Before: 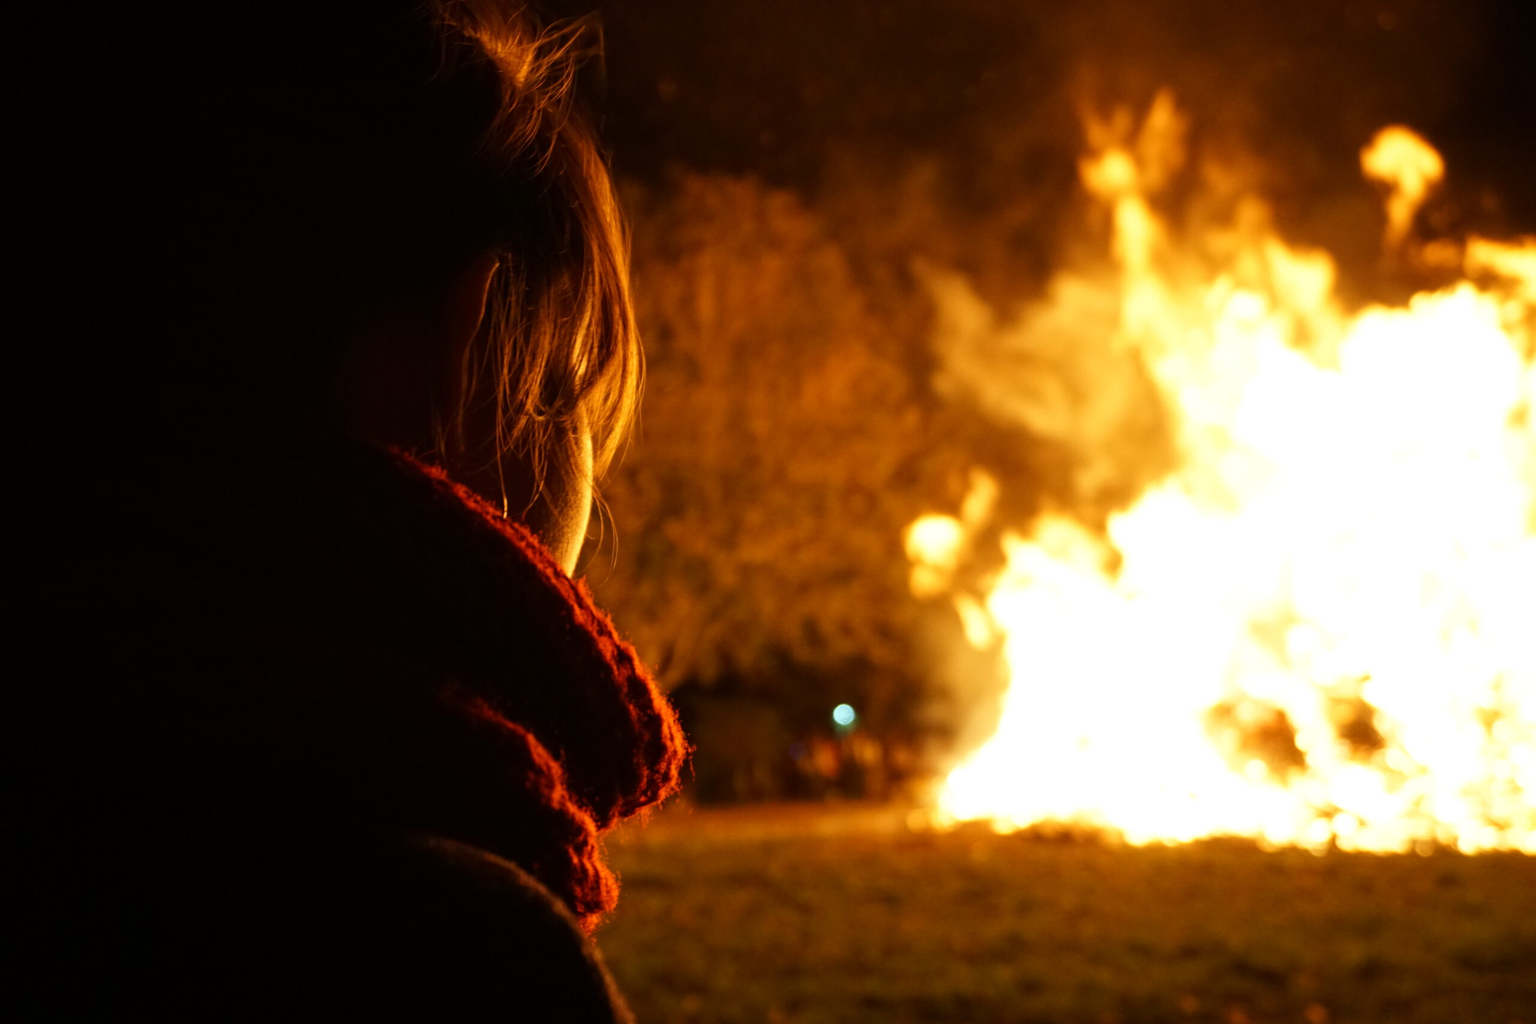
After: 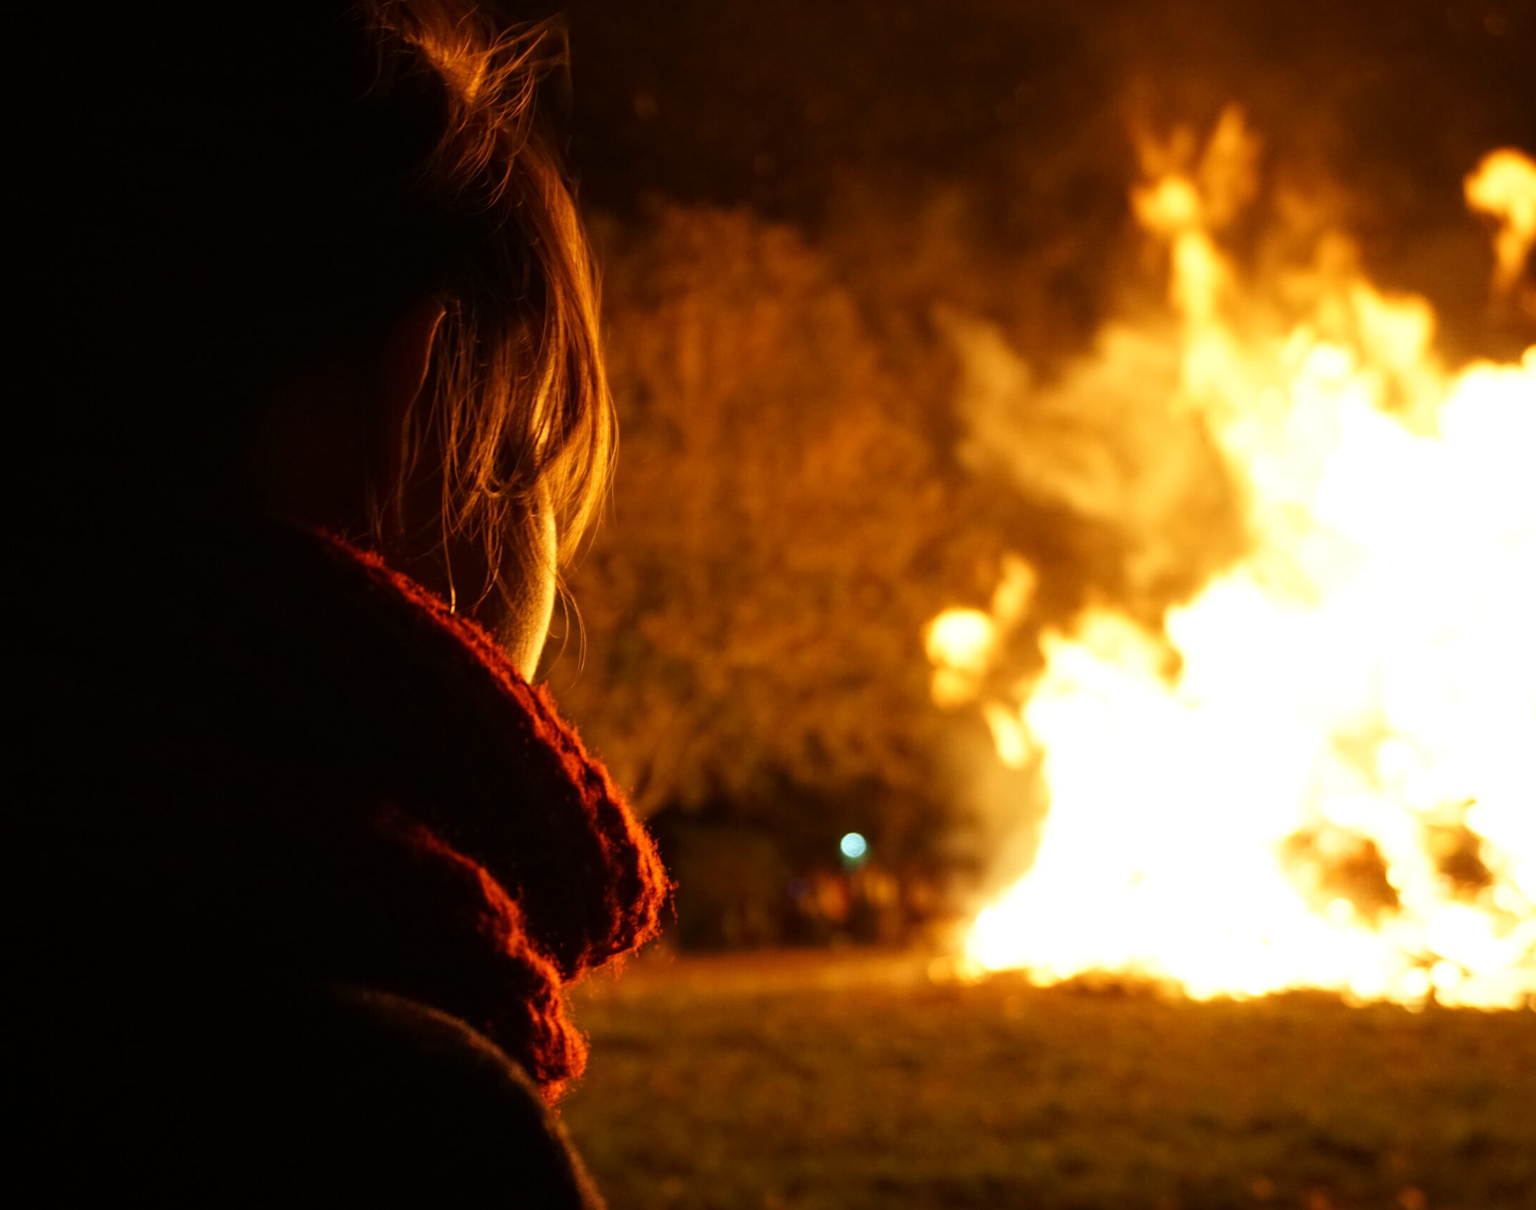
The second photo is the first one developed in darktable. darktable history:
crop: left 7.99%, right 7.404%
tone equalizer: on, module defaults
